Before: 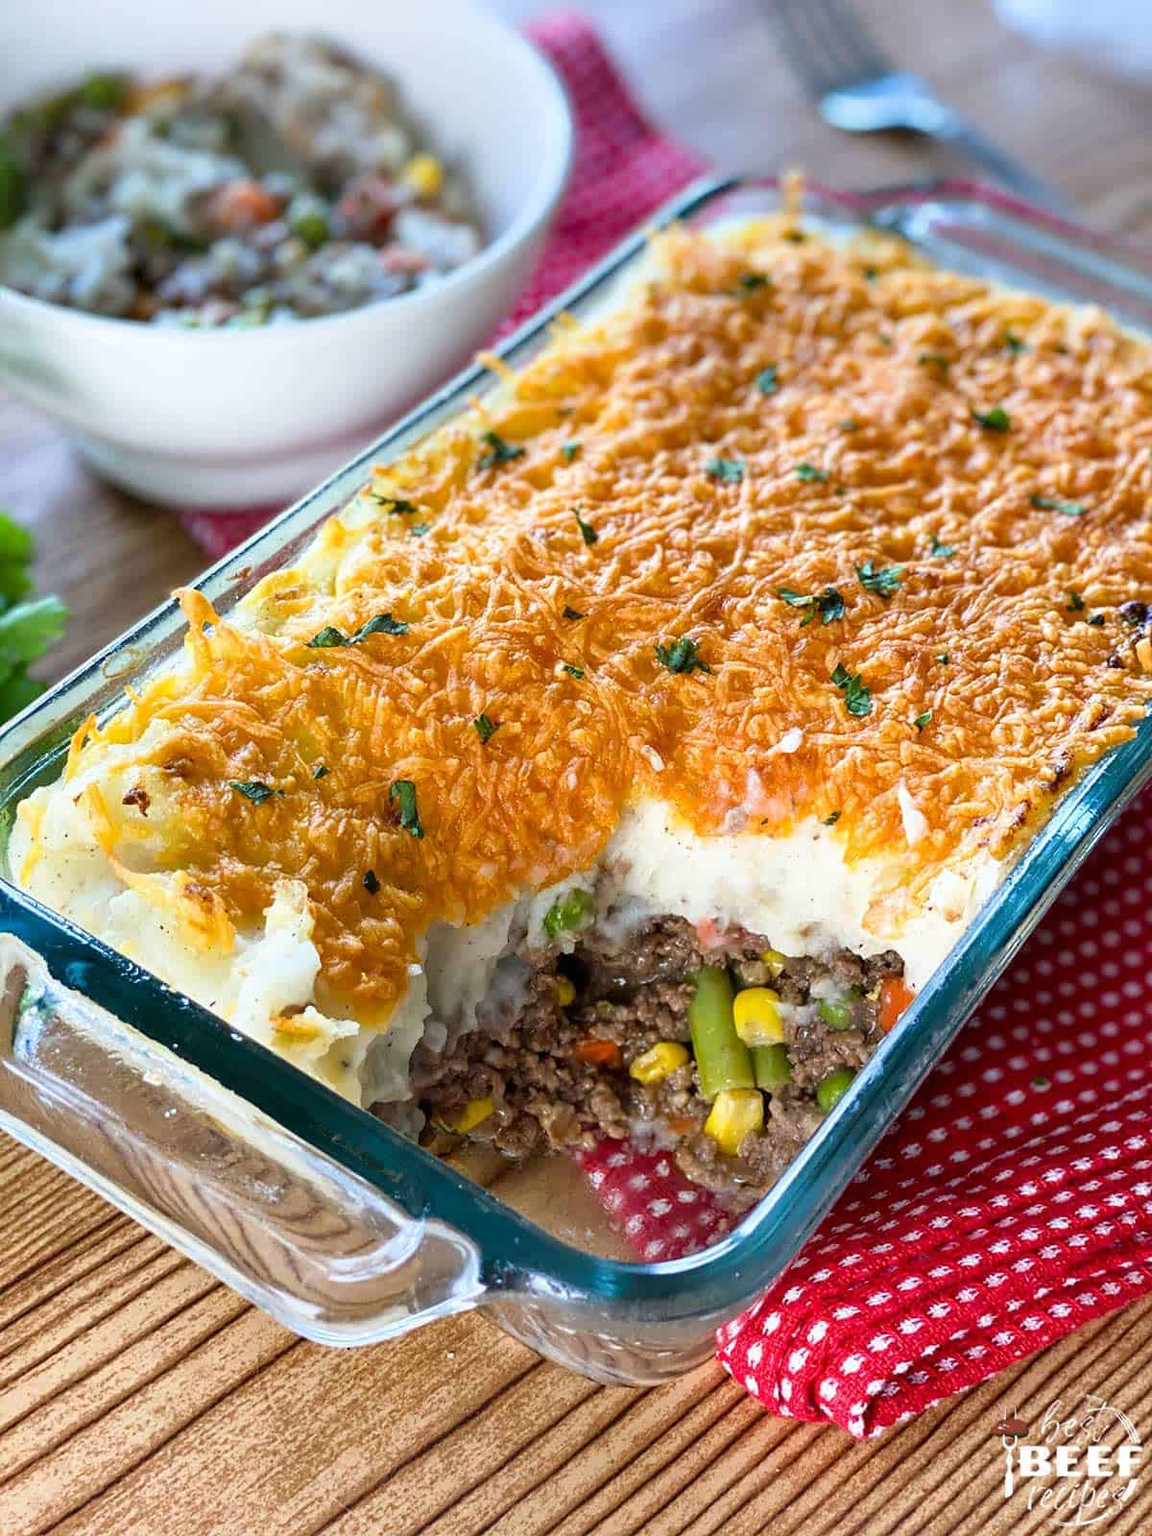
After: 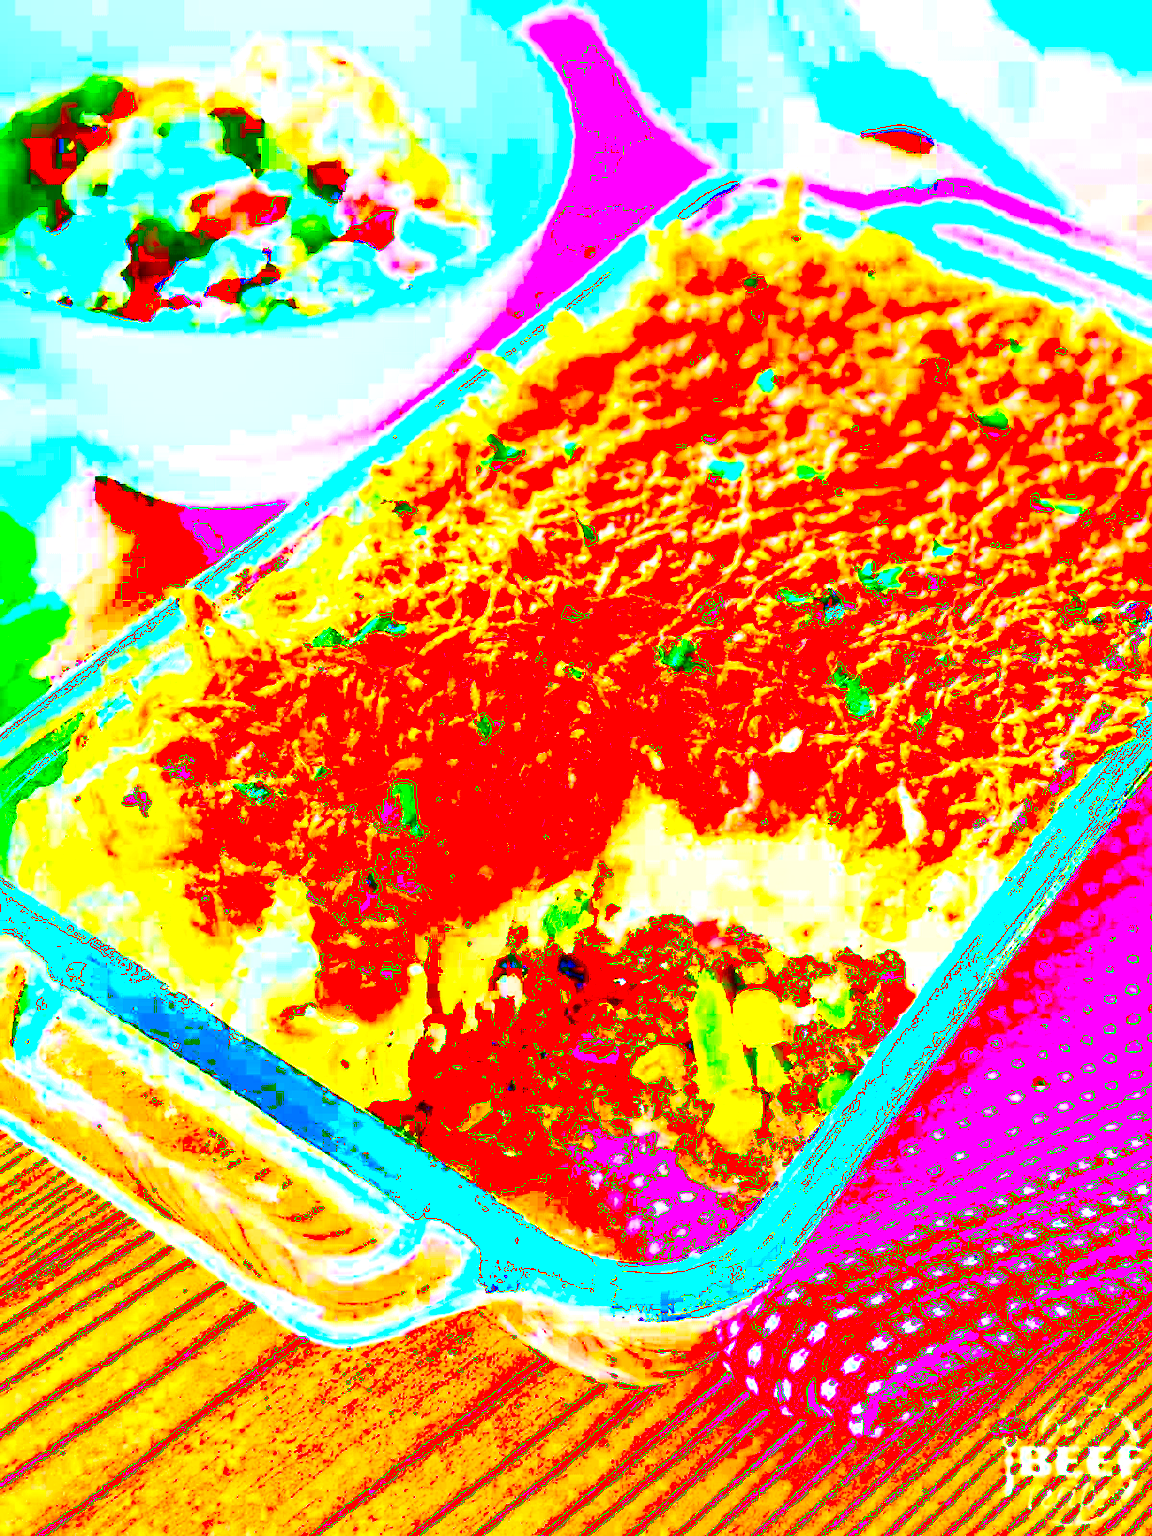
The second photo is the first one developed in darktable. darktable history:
exposure: black level correction 0.1, exposure 3 EV, compensate highlight preservation false
grain: coarseness 0.09 ISO
contrast brightness saturation: contrast 0.83, brightness 0.59, saturation 0.59
